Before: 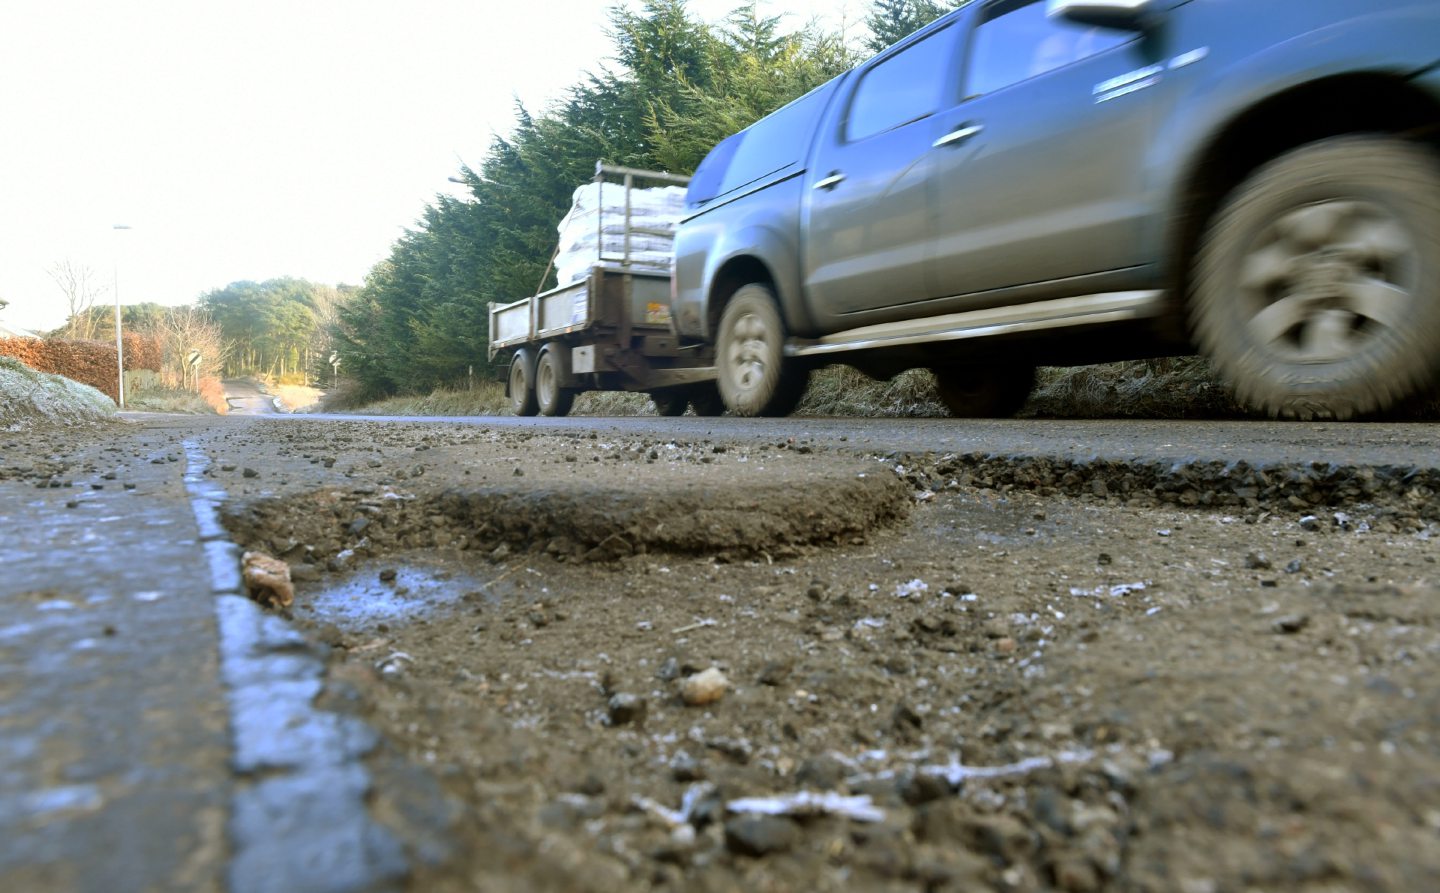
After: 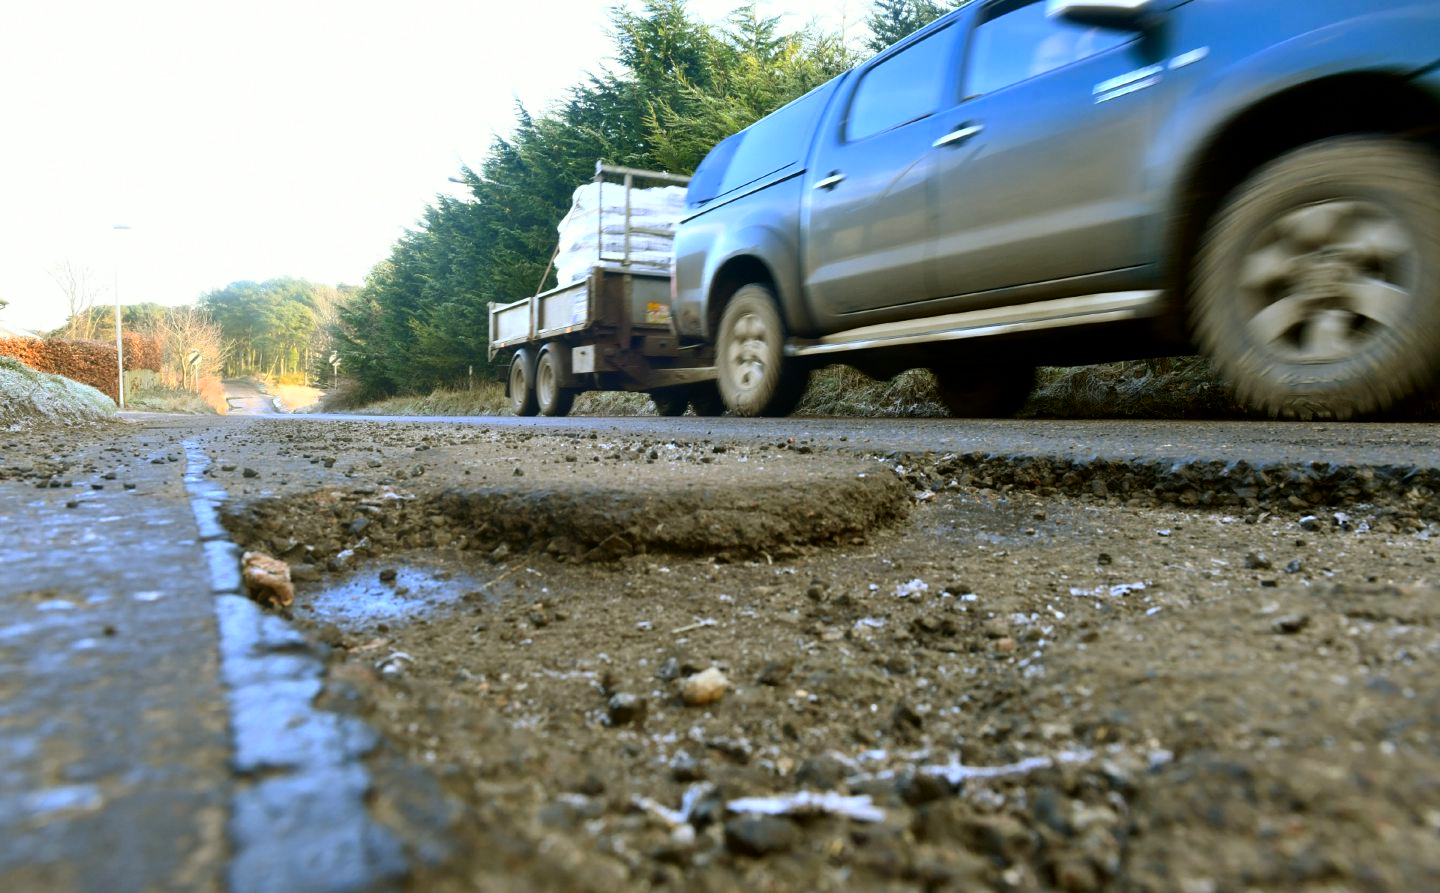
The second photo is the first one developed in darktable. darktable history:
contrast brightness saturation: contrast 0.175, saturation 0.303
